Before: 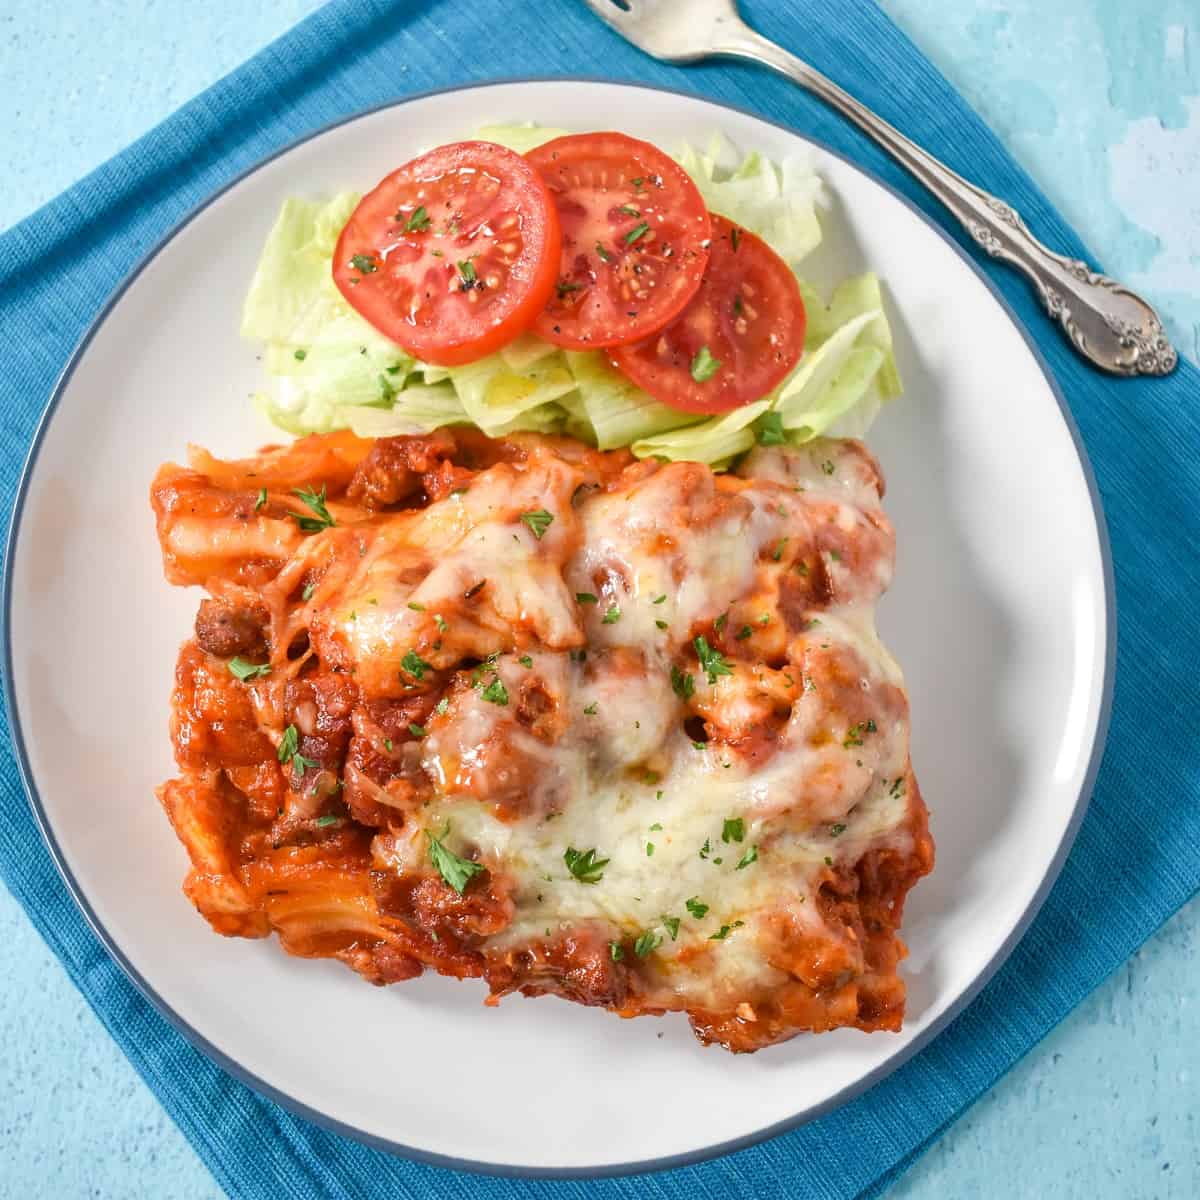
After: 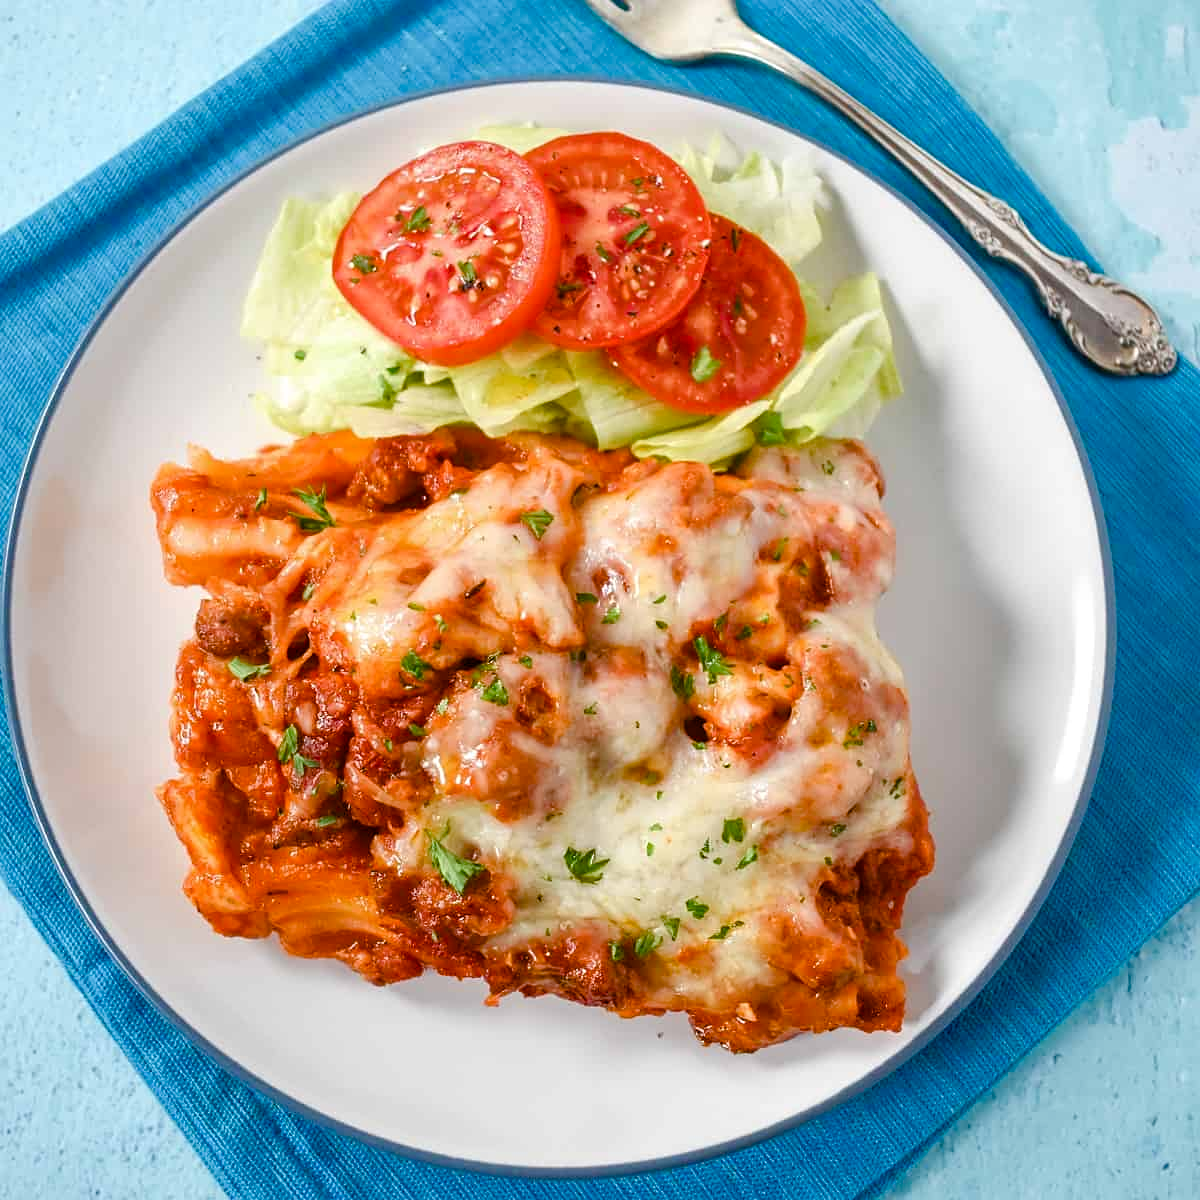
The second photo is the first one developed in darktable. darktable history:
sharpen: amount 0.2
color balance rgb: perceptual saturation grading › global saturation 20%, perceptual saturation grading › highlights -25%, perceptual saturation grading › shadows 50%
